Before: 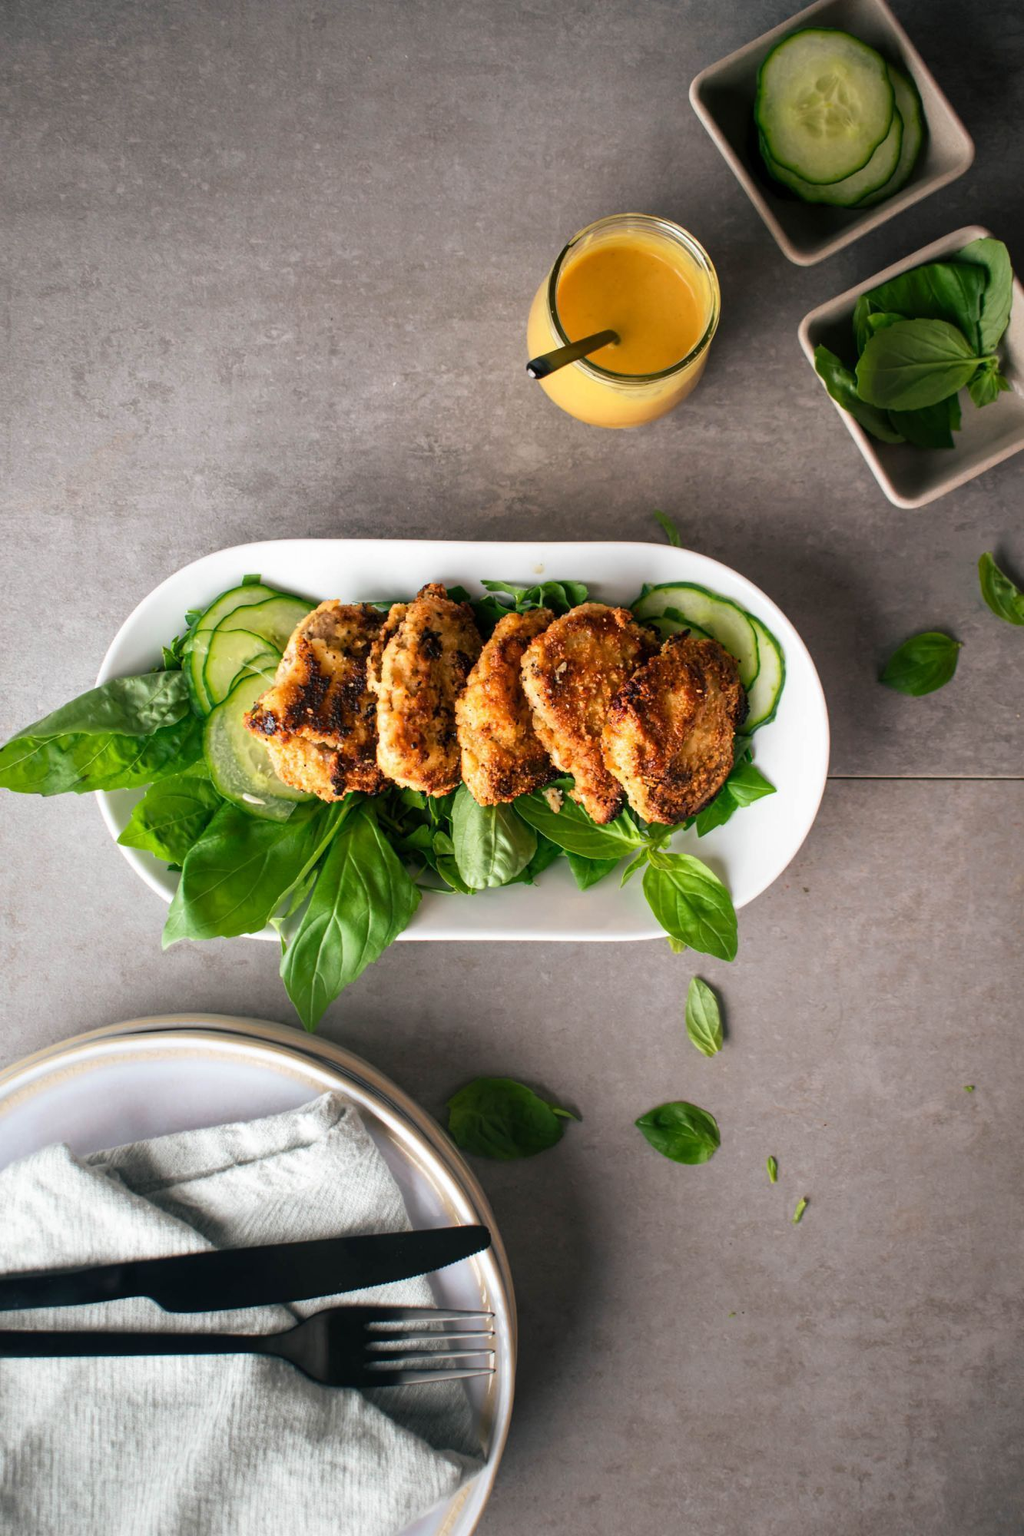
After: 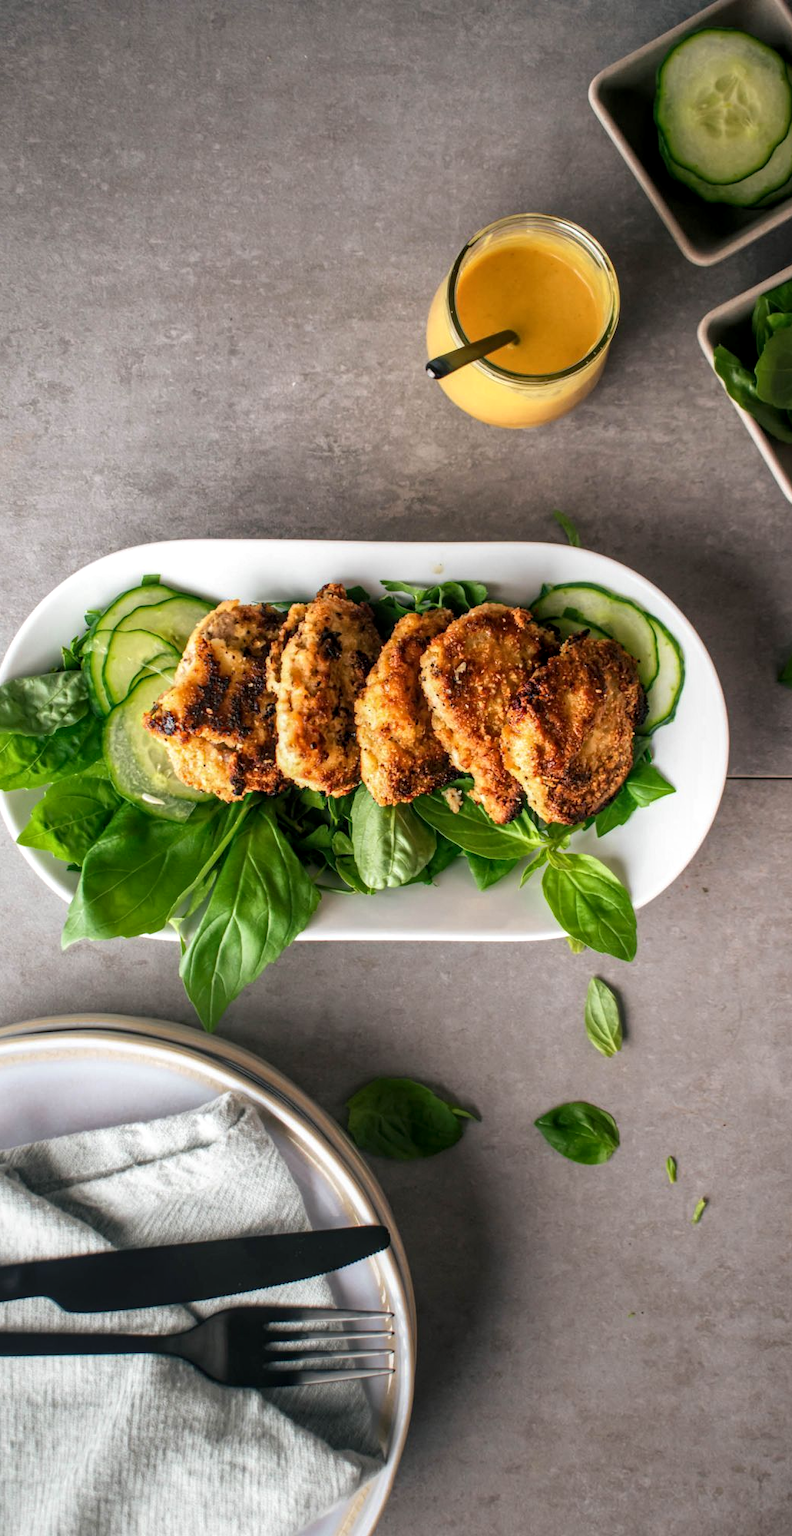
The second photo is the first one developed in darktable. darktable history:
crop: left 9.88%, right 12.664%
local contrast: on, module defaults
